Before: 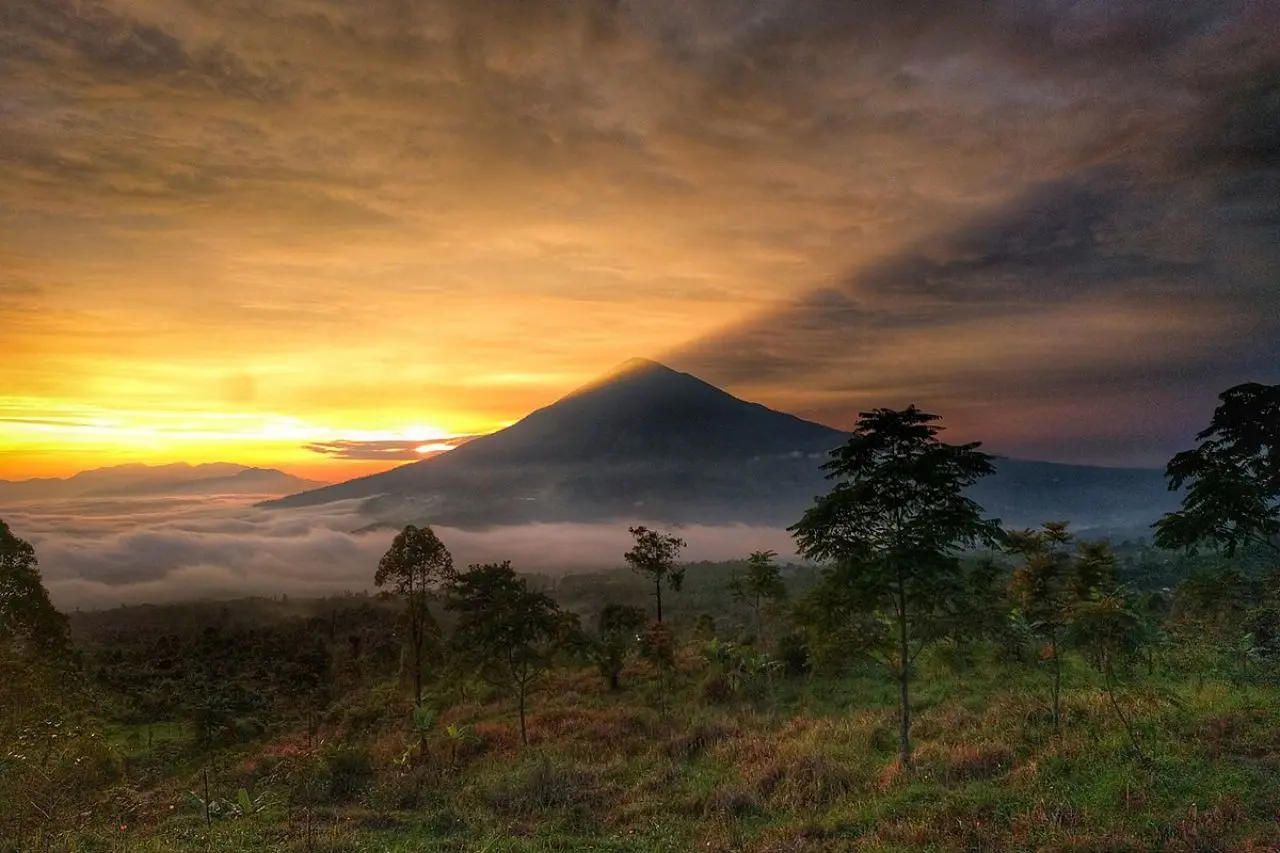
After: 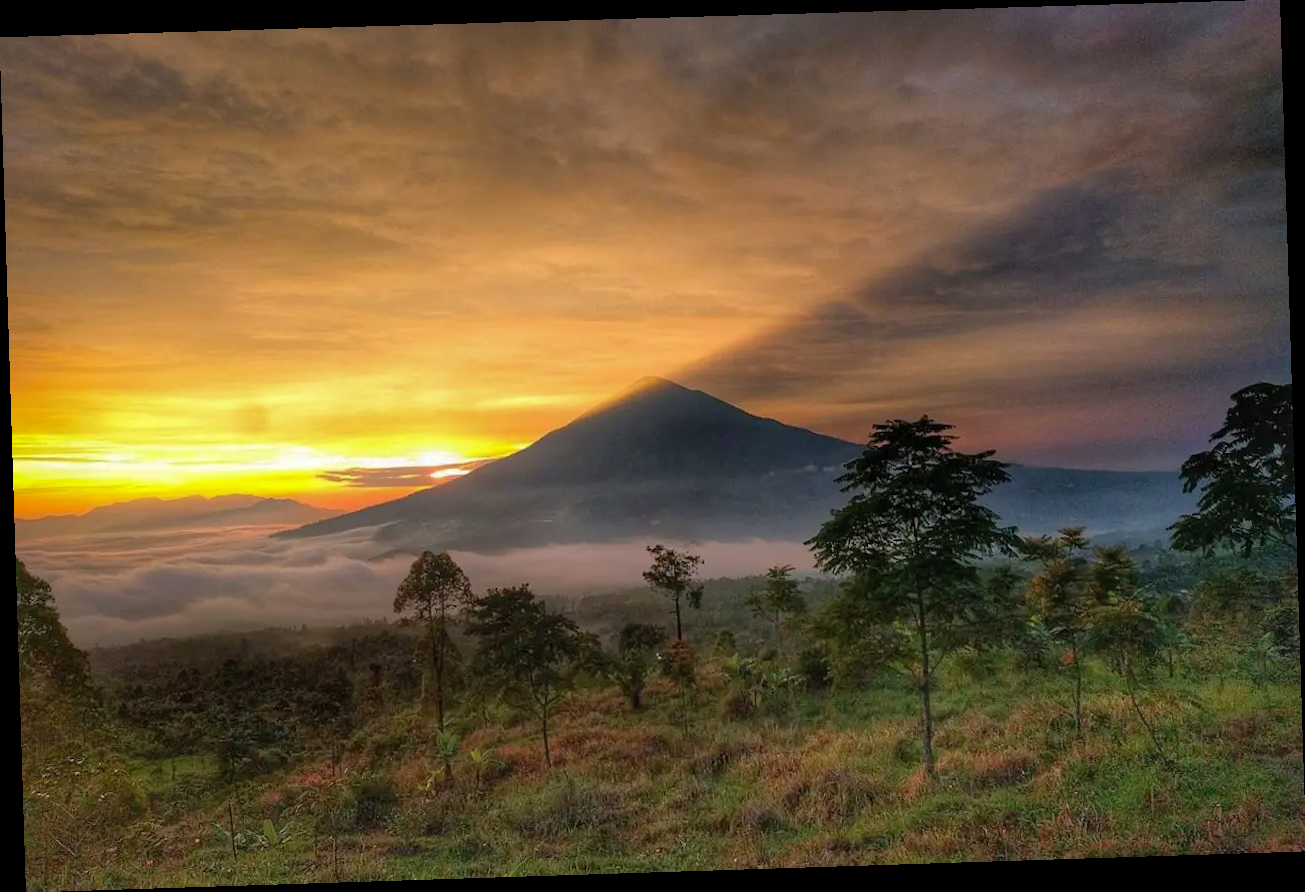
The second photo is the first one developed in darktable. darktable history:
rotate and perspective: rotation -1.77°, lens shift (horizontal) 0.004, automatic cropping off
shadows and highlights: on, module defaults
